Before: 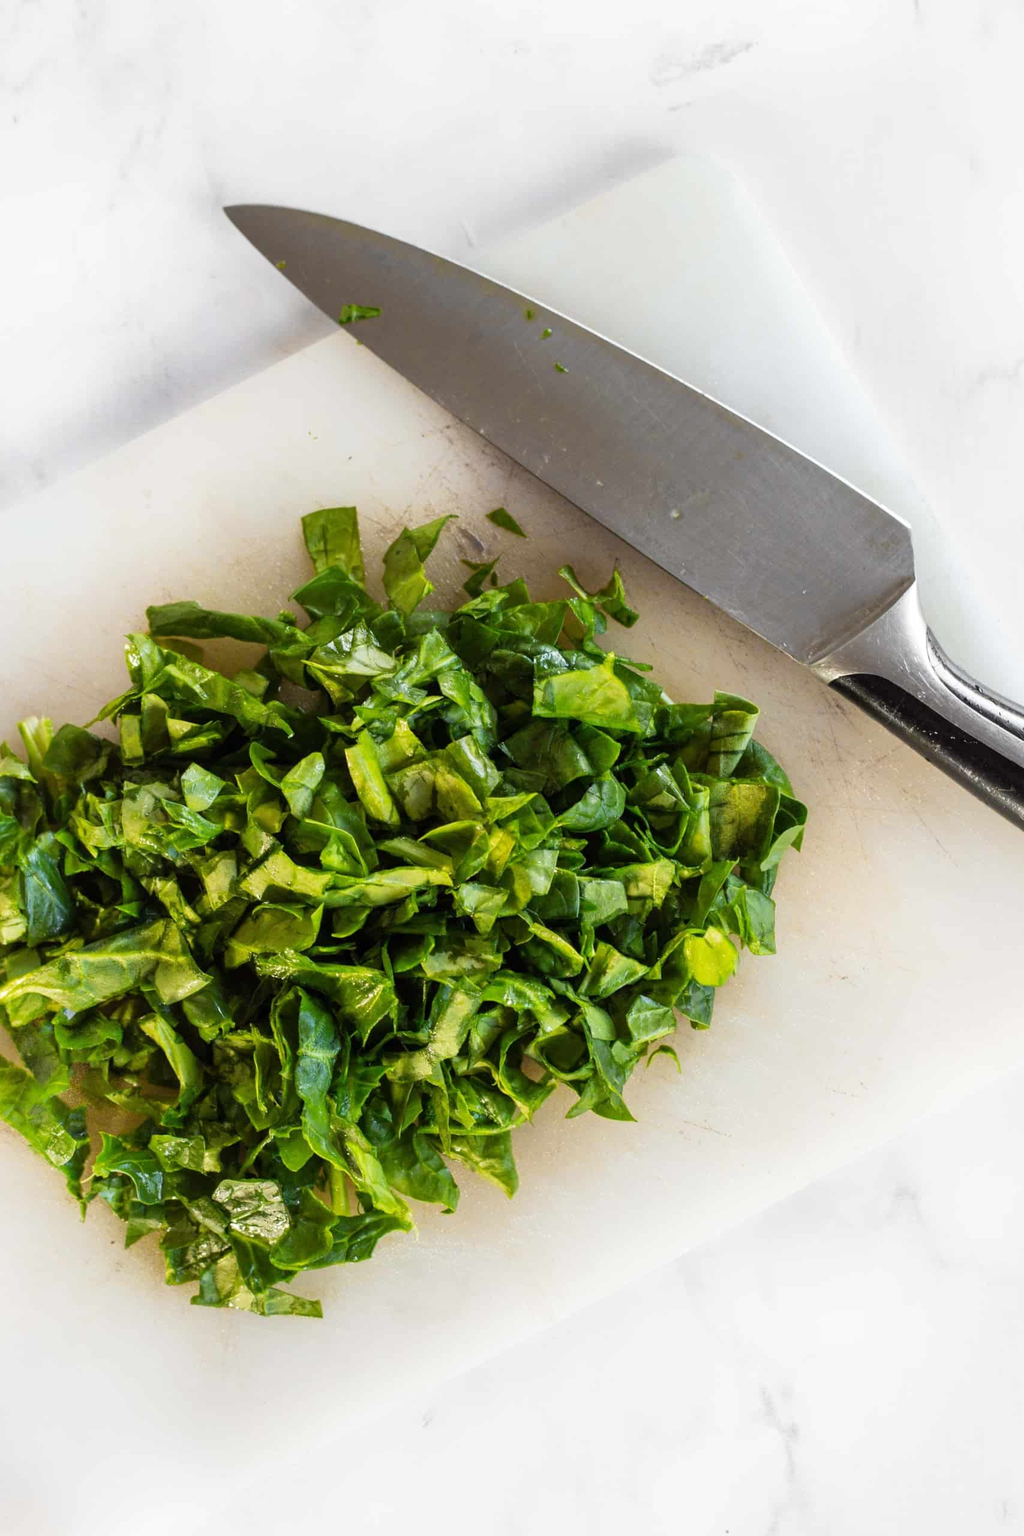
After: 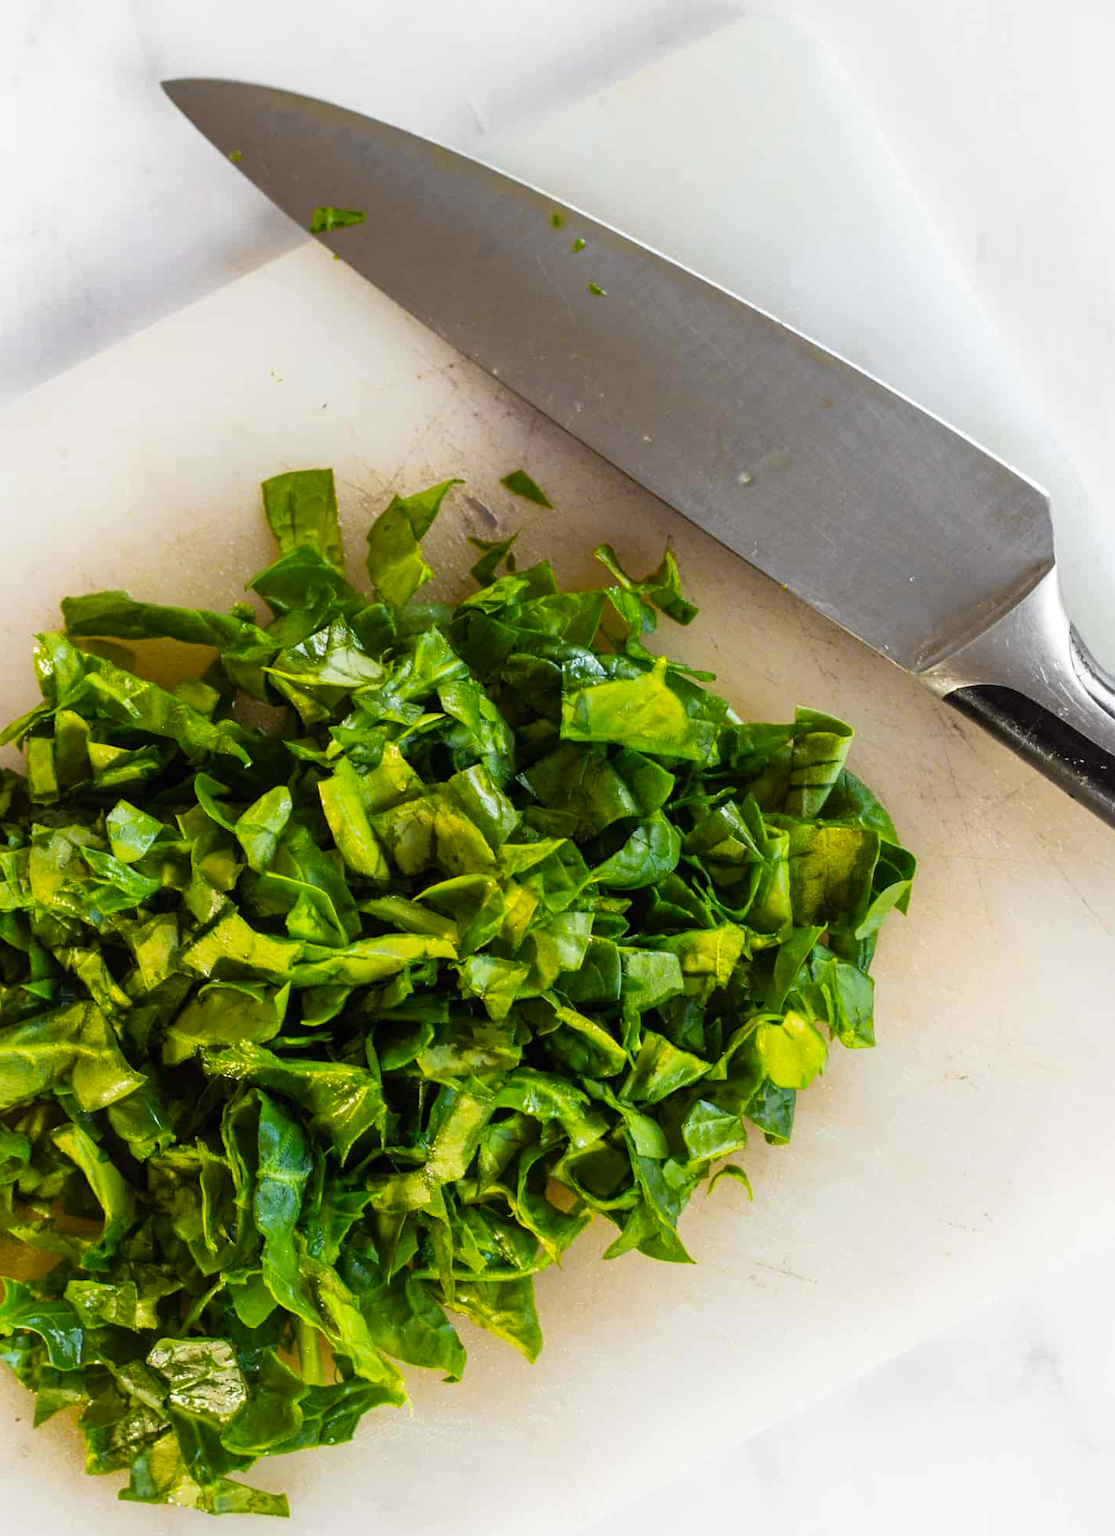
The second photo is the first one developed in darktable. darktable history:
exposure: compensate exposure bias true, compensate highlight preservation false
crop and rotate: left 9.675%, top 9.407%, right 5.967%, bottom 13.2%
color balance rgb: linear chroma grading › global chroma 15.573%, perceptual saturation grading › global saturation 9.74%
